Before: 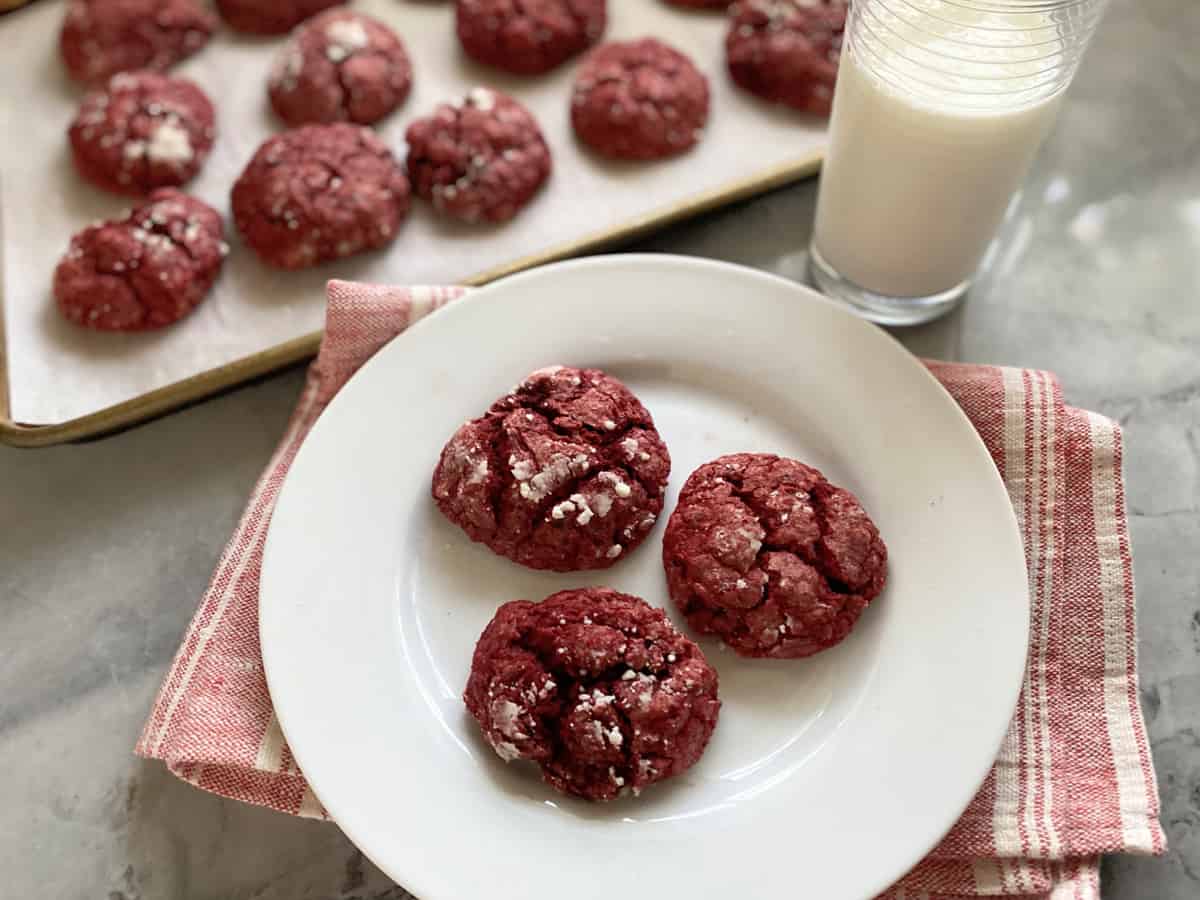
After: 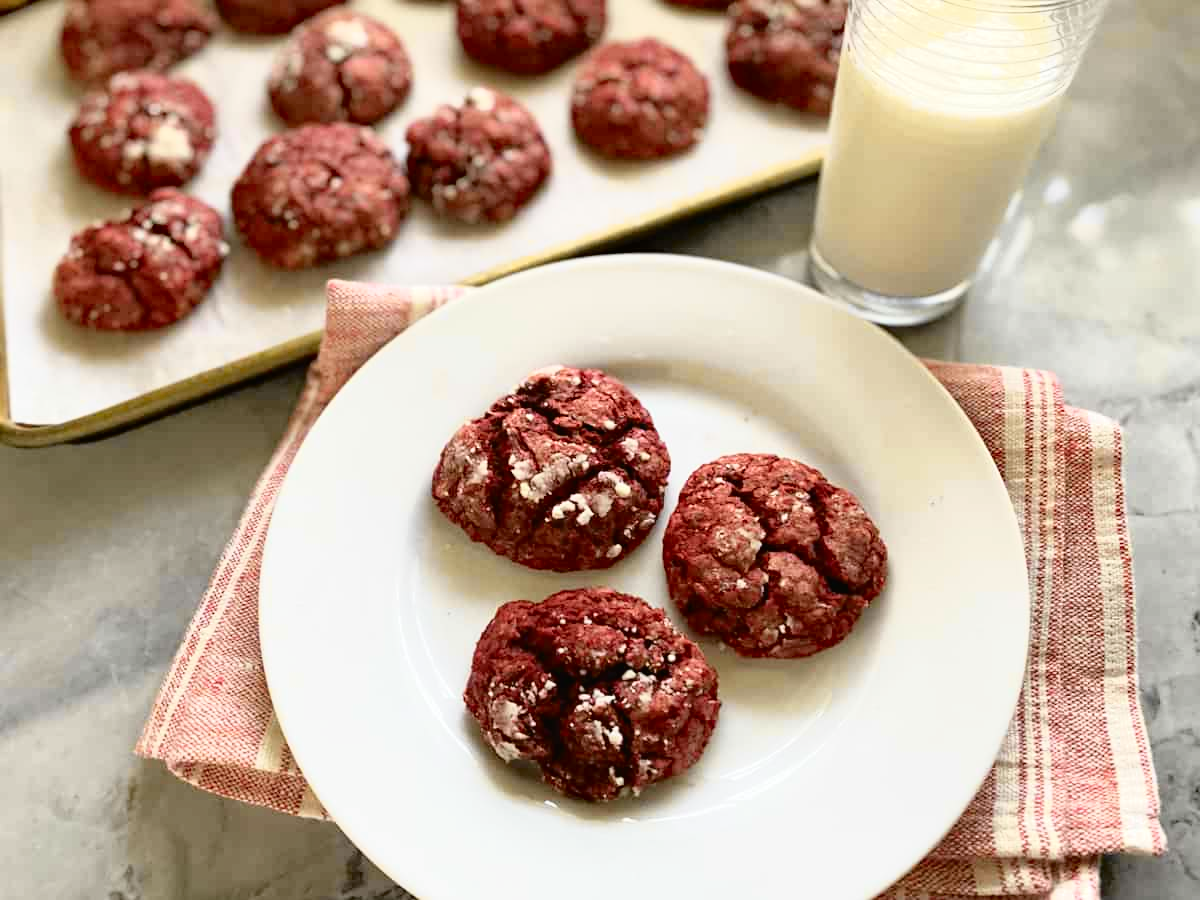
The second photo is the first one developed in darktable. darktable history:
exposure: exposure 0.2 EV, compensate highlight preservation false
haze removal: compatibility mode true, adaptive false
tone curve: curves: ch0 [(0, 0.013) (0.129, 0.1) (0.327, 0.382) (0.489, 0.573) (0.66, 0.748) (0.858, 0.926) (1, 0.977)]; ch1 [(0, 0) (0.353, 0.344) (0.45, 0.46) (0.498, 0.498) (0.521, 0.512) (0.563, 0.559) (0.592, 0.578) (0.647, 0.657) (1, 1)]; ch2 [(0, 0) (0.333, 0.346) (0.375, 0.375) (0.424, 0.43) (0.476, 0.492) (0.502, 0.502) (0.524, 0.531) (0.579, 0.61) (0.612, 0.644) (0.66, 0.715) (1, 1)], color space Lab, independent channels, preserve colors none
